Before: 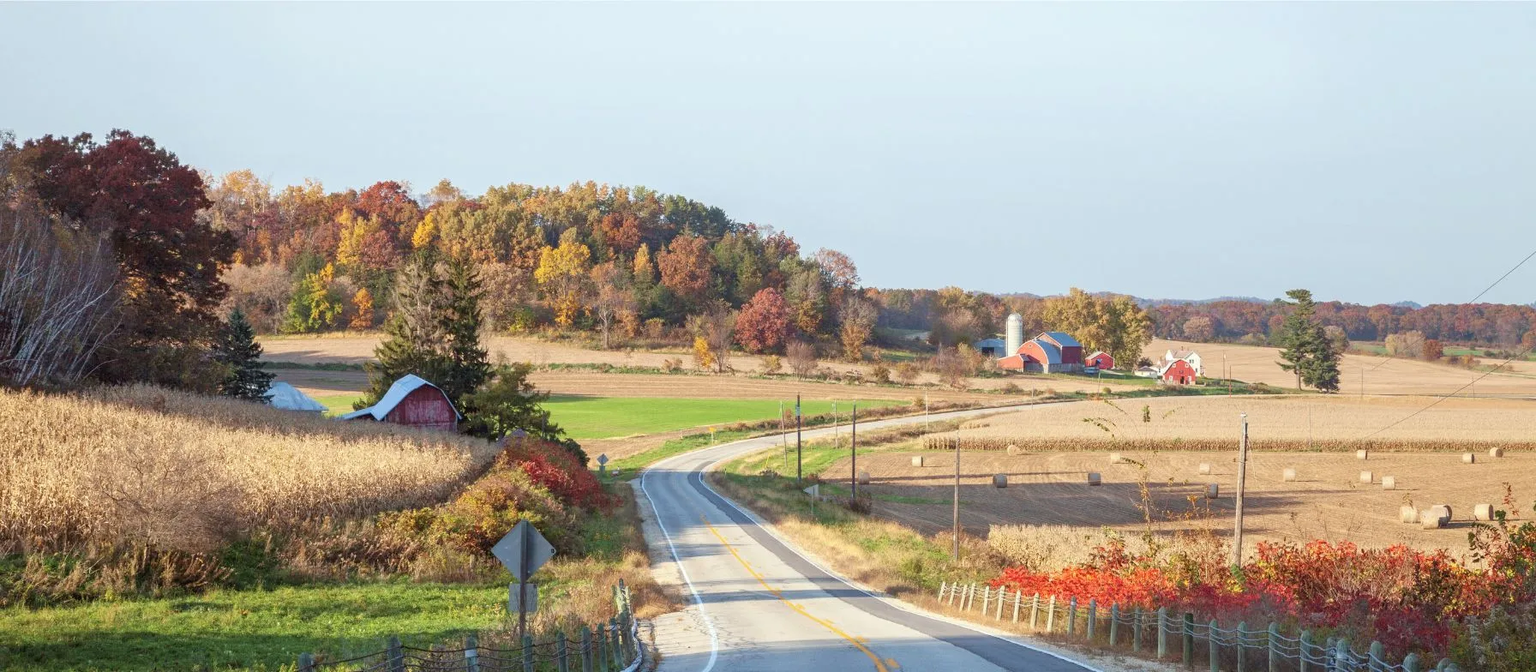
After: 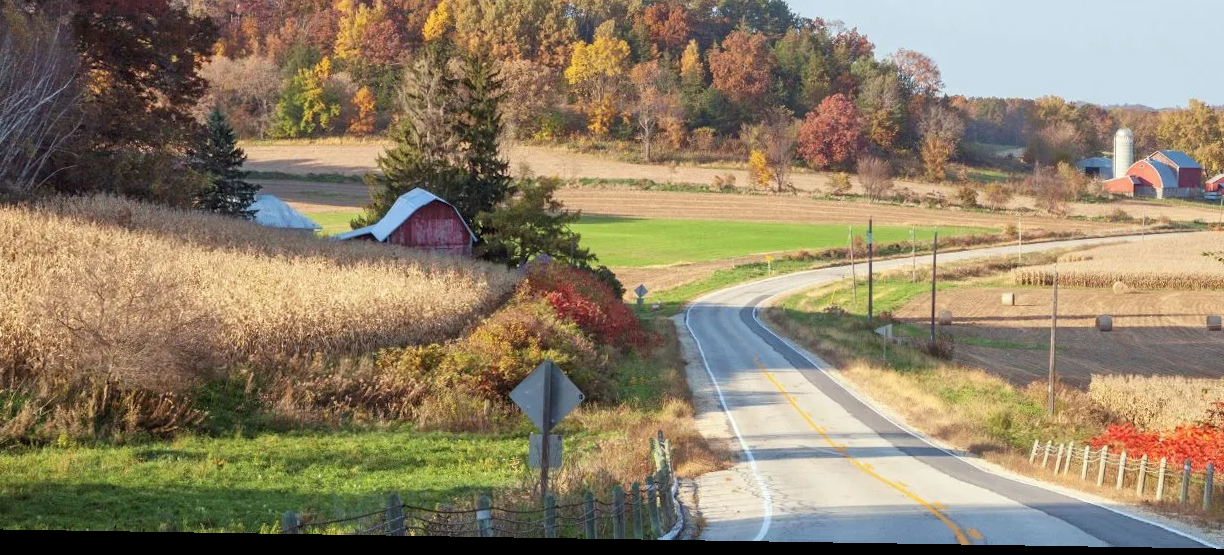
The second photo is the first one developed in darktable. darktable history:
crop and rotate: angle -0.897°, left 3.679%, top 31.547%, right 28.465%
